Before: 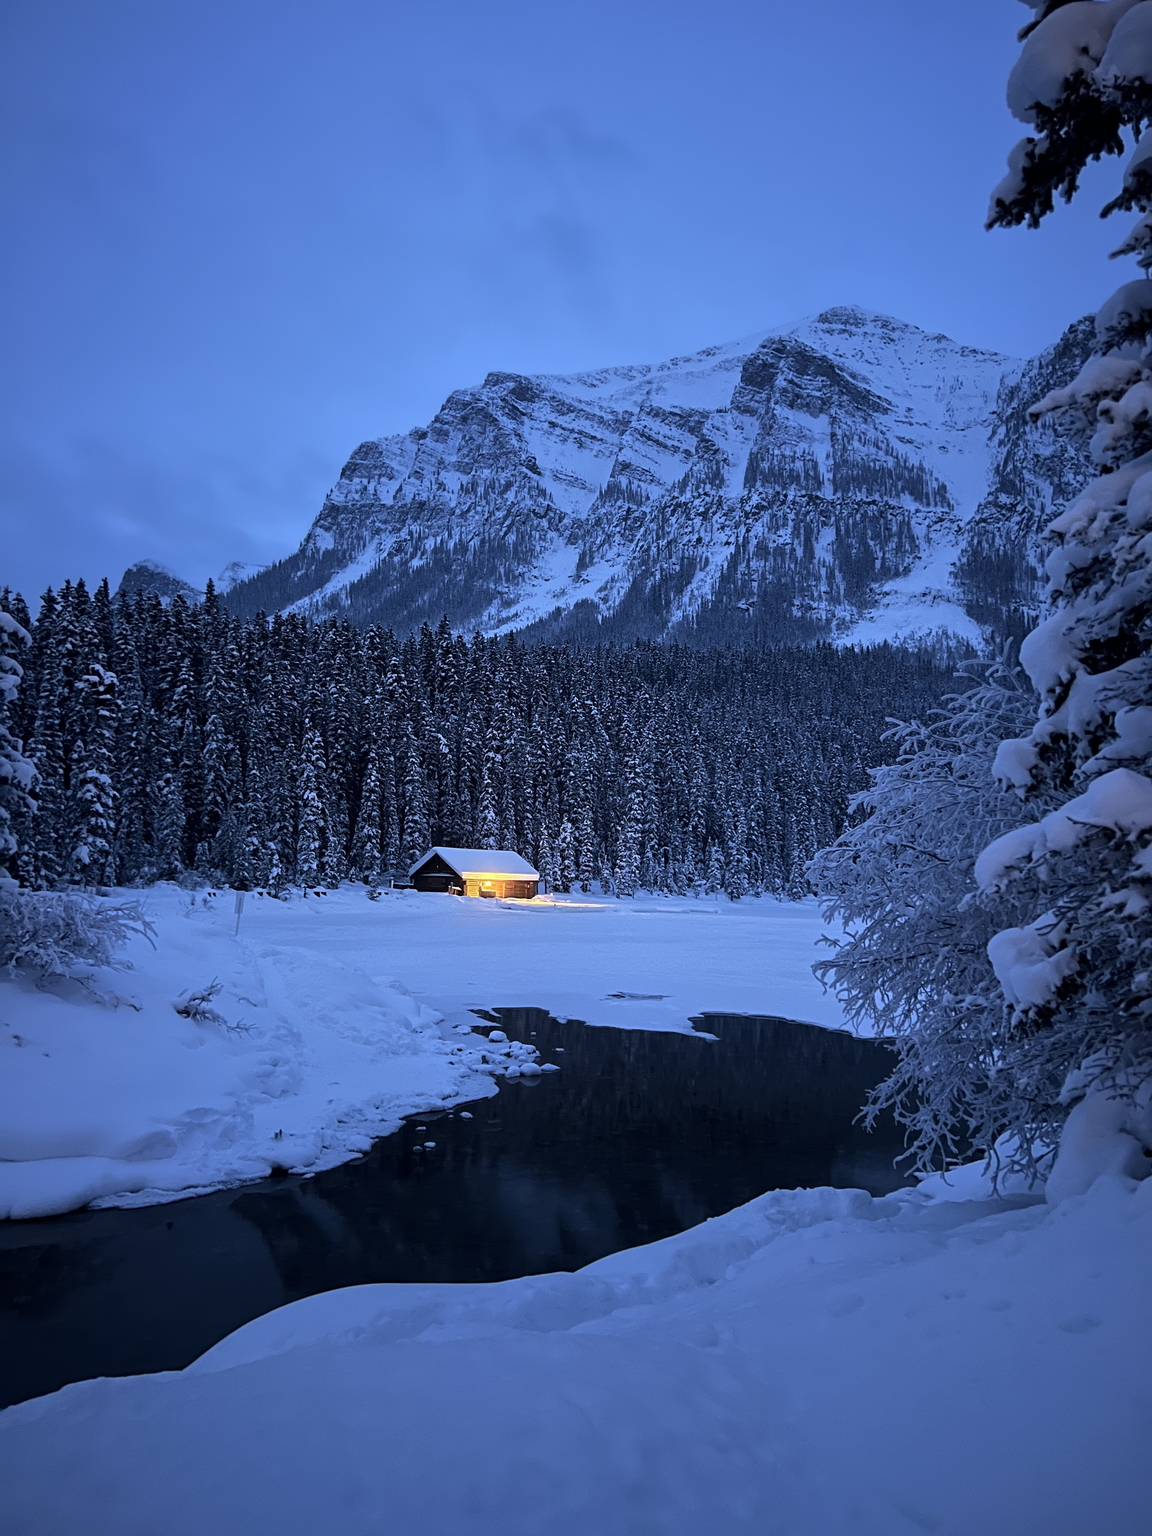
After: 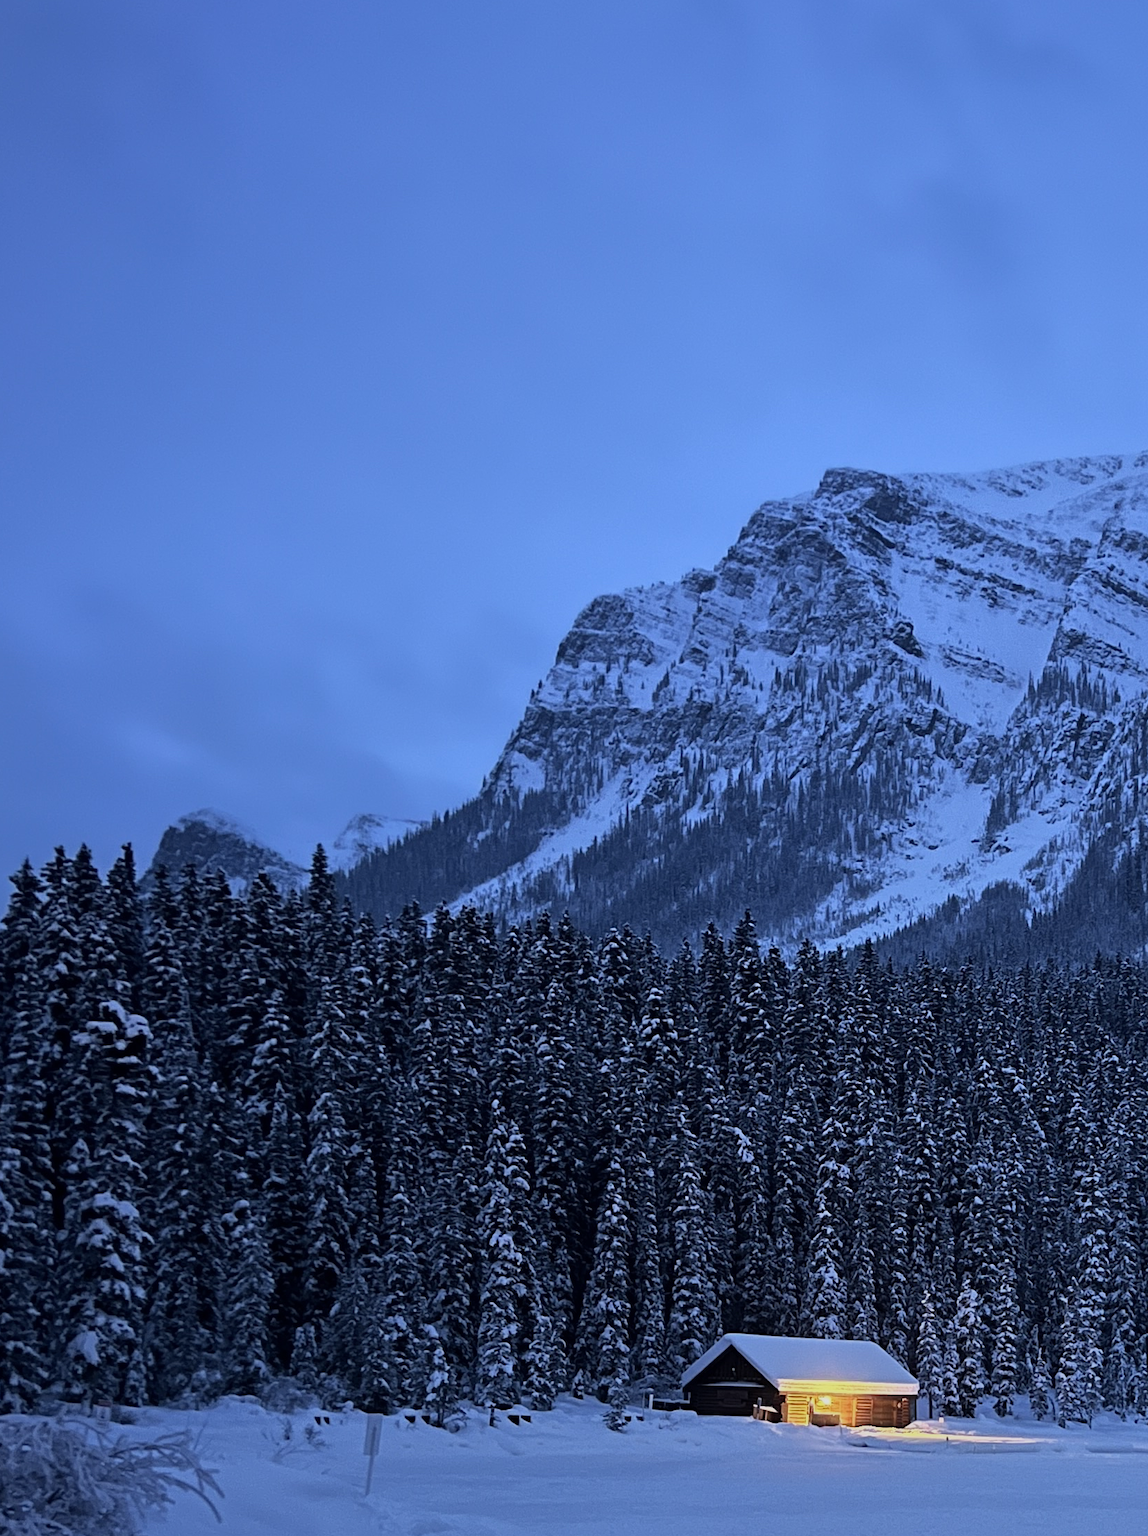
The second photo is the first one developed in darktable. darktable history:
crop and rotate: left 3.047%, top 7.509%, right 42.236%, bottom 37.598%
graduated density: rotation -180°, offset 27.42
